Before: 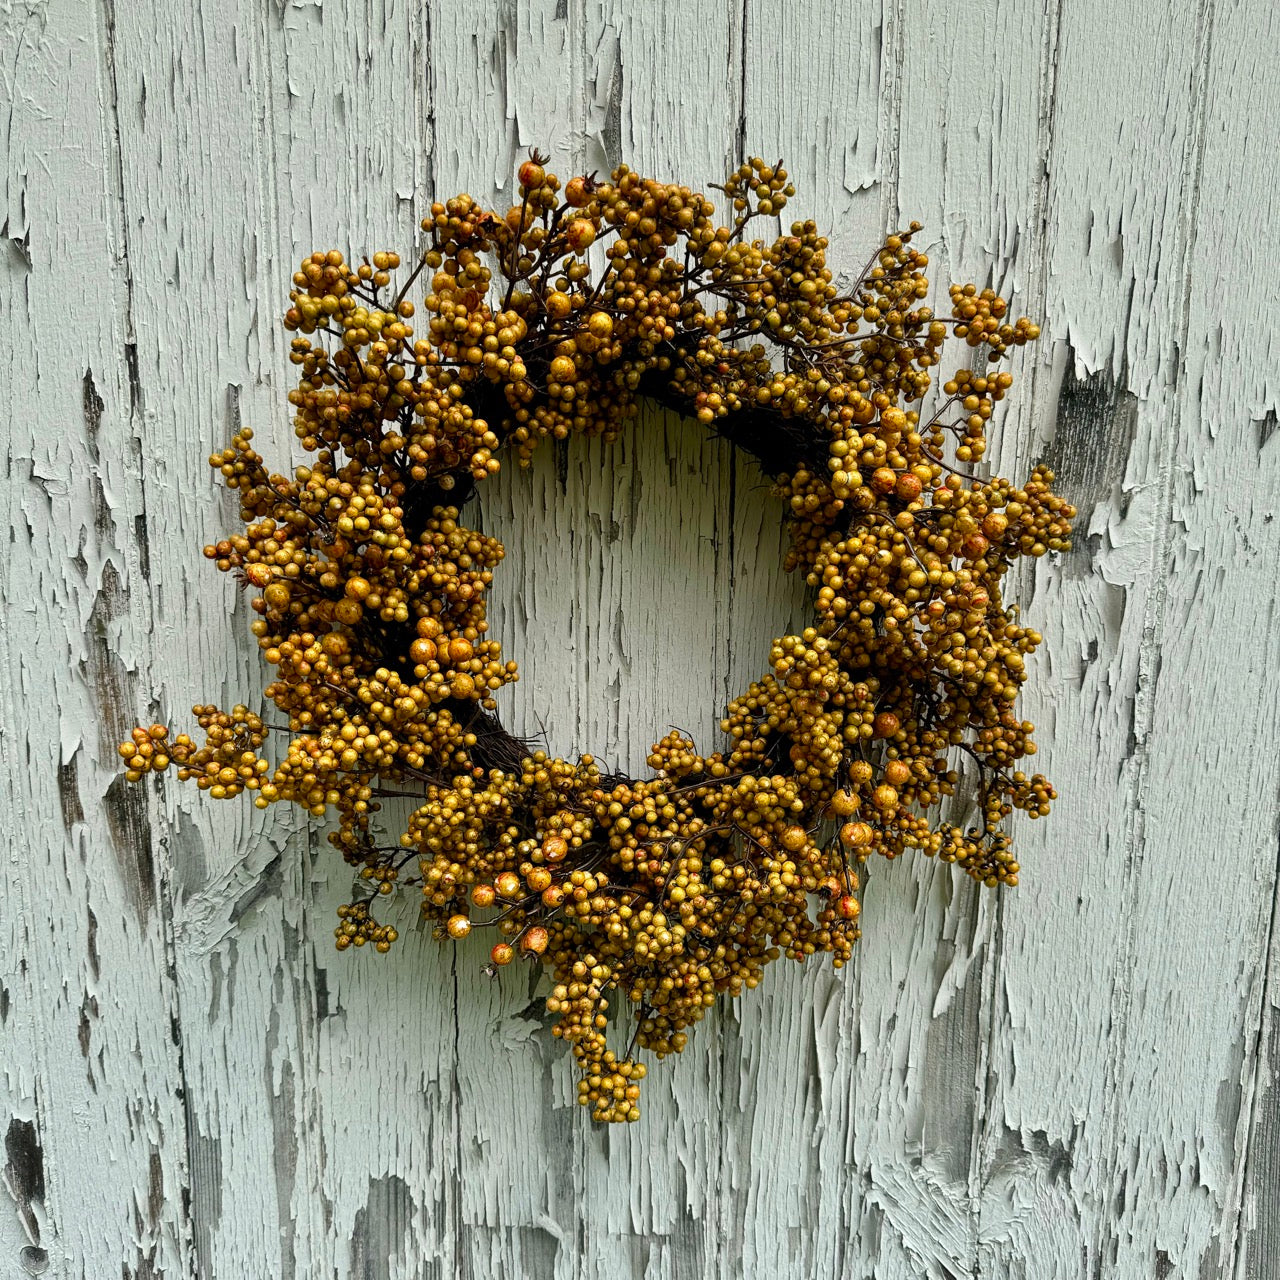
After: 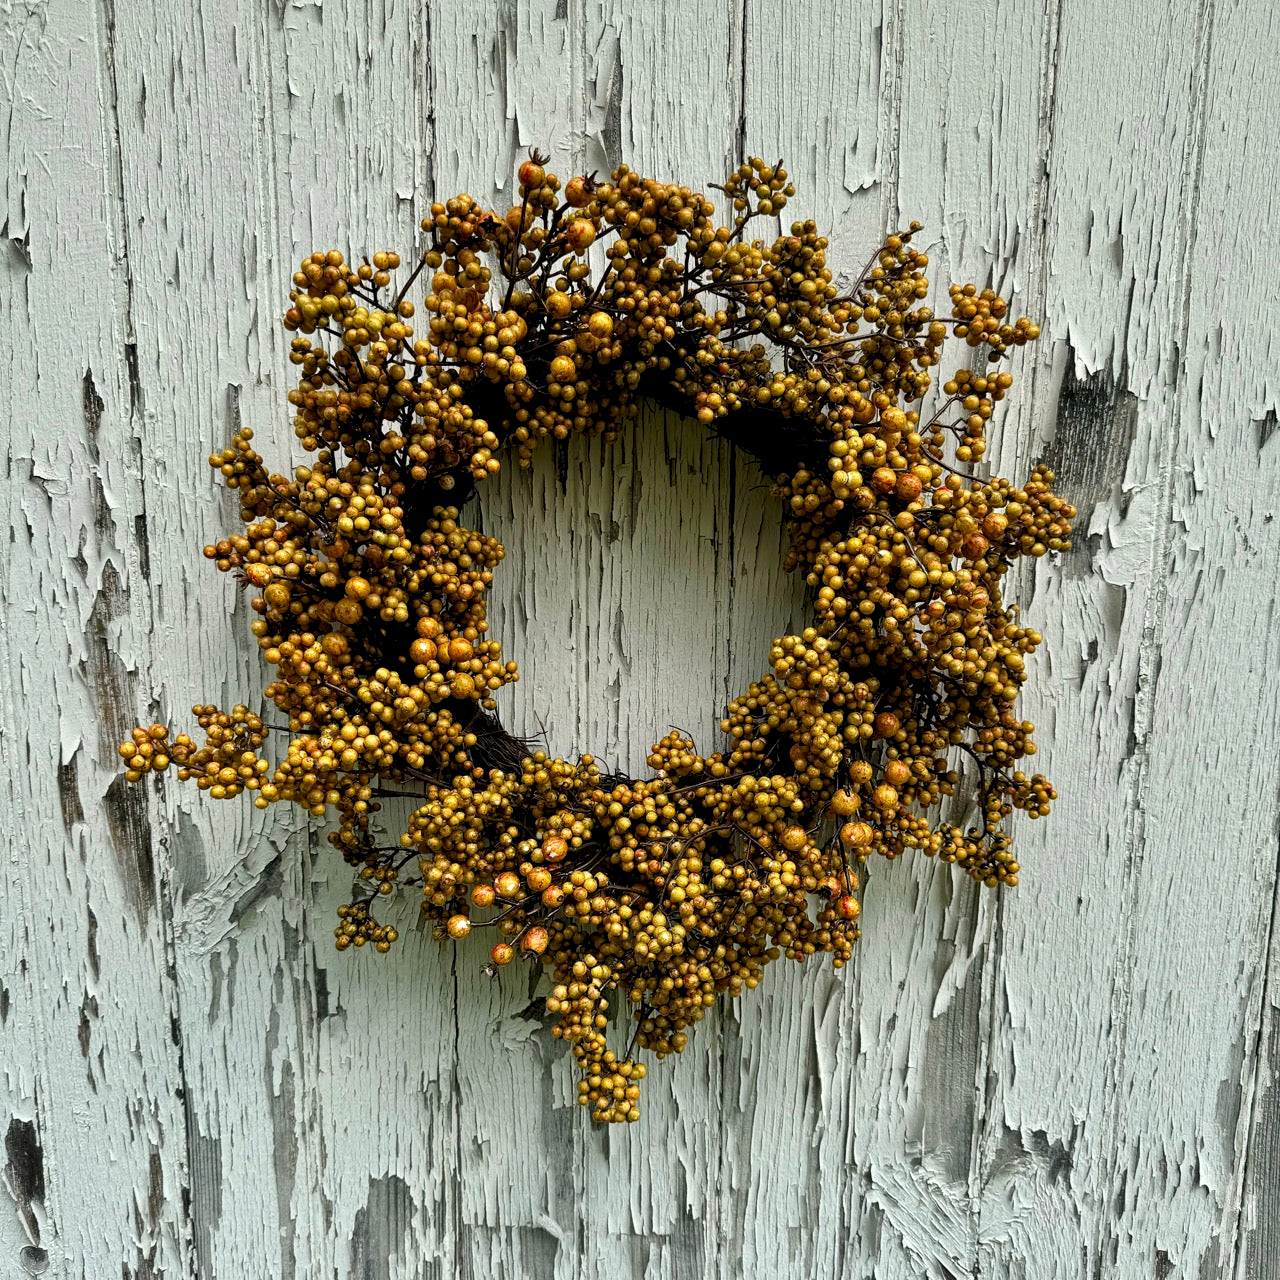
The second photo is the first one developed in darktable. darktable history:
levels: levels [0.026, 0.507, 0.987]
local contrast: mode bilateral grid, contrast 20, coarseness 50, detail 119%, midtone range 0.2
